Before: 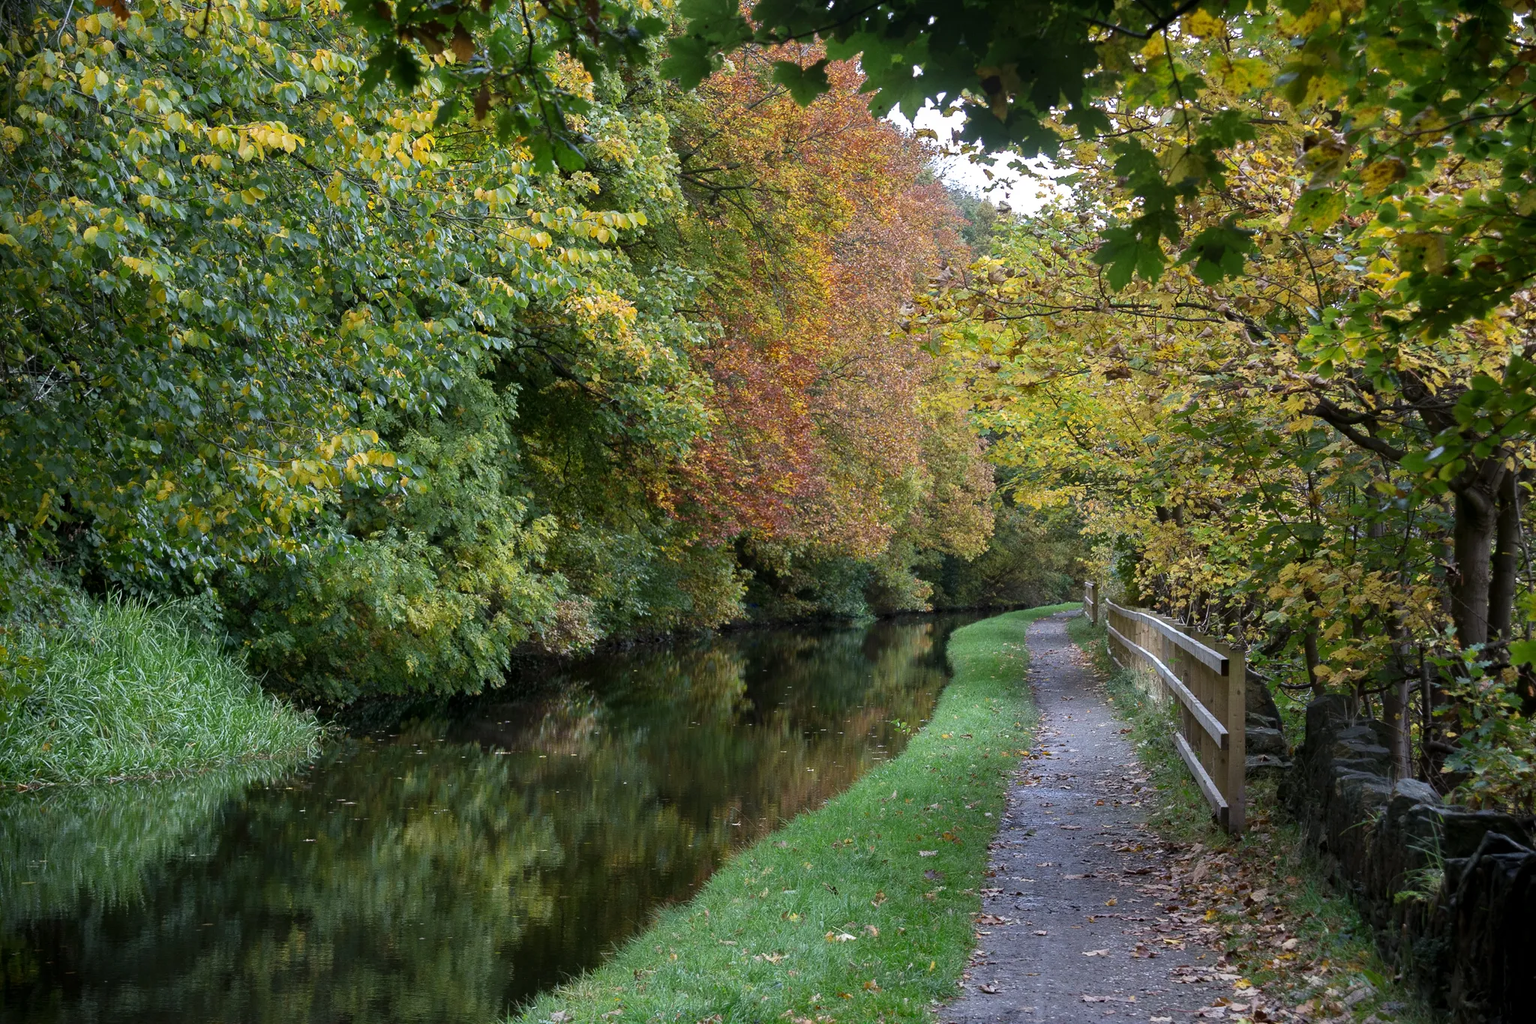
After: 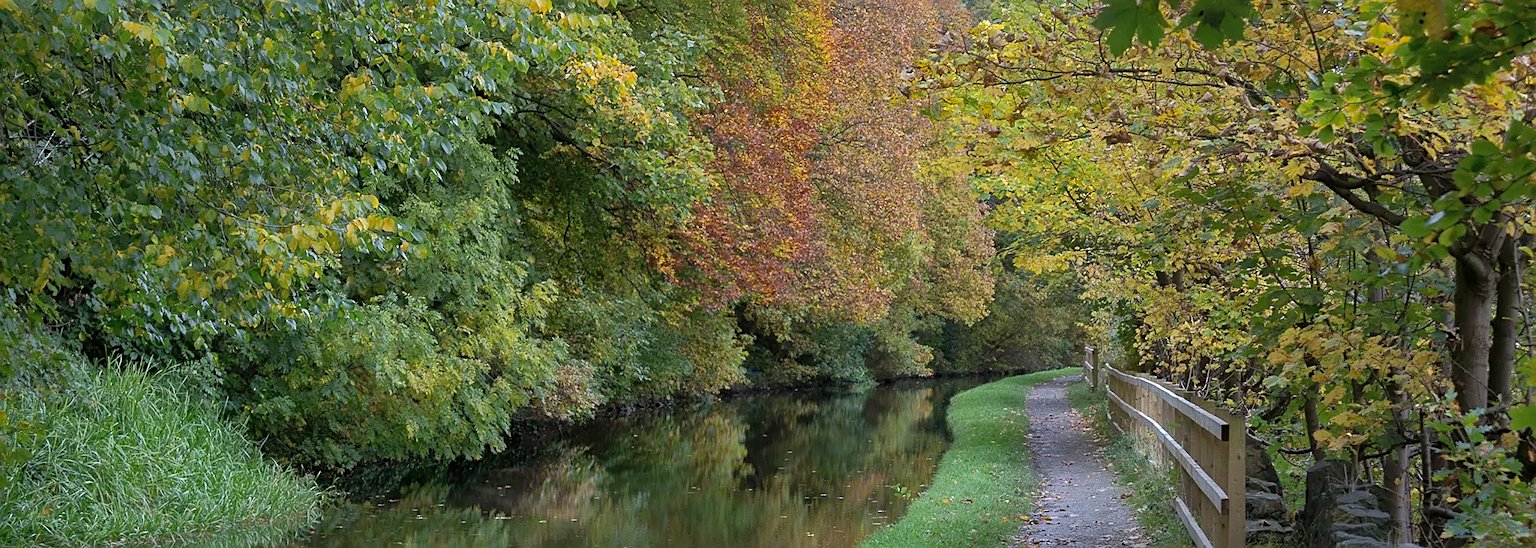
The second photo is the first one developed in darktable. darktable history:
sharpen: on, module defaults
shadows and highlights: shadows 60, highlights -60
crop and rotate: top 23.043%, bottom 23.437%
